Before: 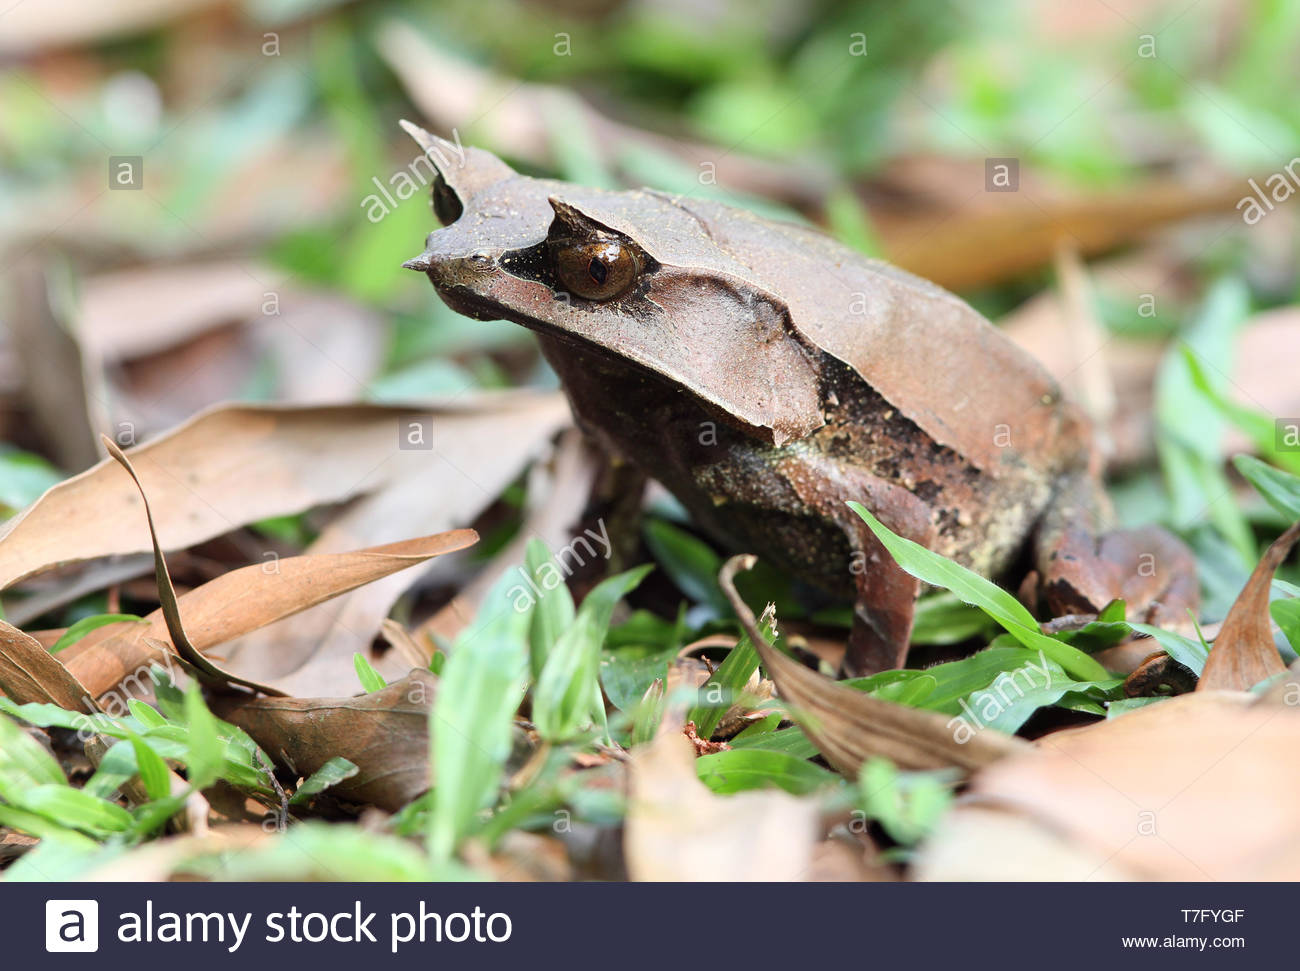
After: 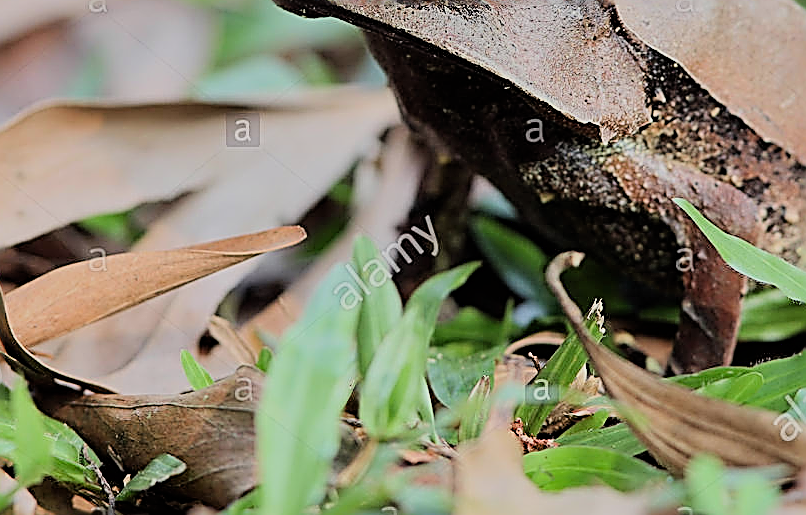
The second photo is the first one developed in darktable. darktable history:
crop: left 13.312%, top 31.28%, right 24.627%, bottom 15.582%
tone equalizer: -8 EV -0.002 EV, -7 EV 0.005 EV, -6 EV -0.009 EV, -5 EV 0.011 EV, -4 EV -0.012 EV, -3 EV 0.007 EV, -2 EV -0.062 EV, -1 EV -0.293 EV, +0 EV -0.582 EV, smoothing diameter 2%, edges refinement/feathering 20, mask exposure compensation -1.57 EV, filter diffusion 5
filmic rgb: black relative exposure -7.15 EV, white relative exposure 5.36 EV, hardness 3.02, color science v6 (2022)
sharpen: amount 2
